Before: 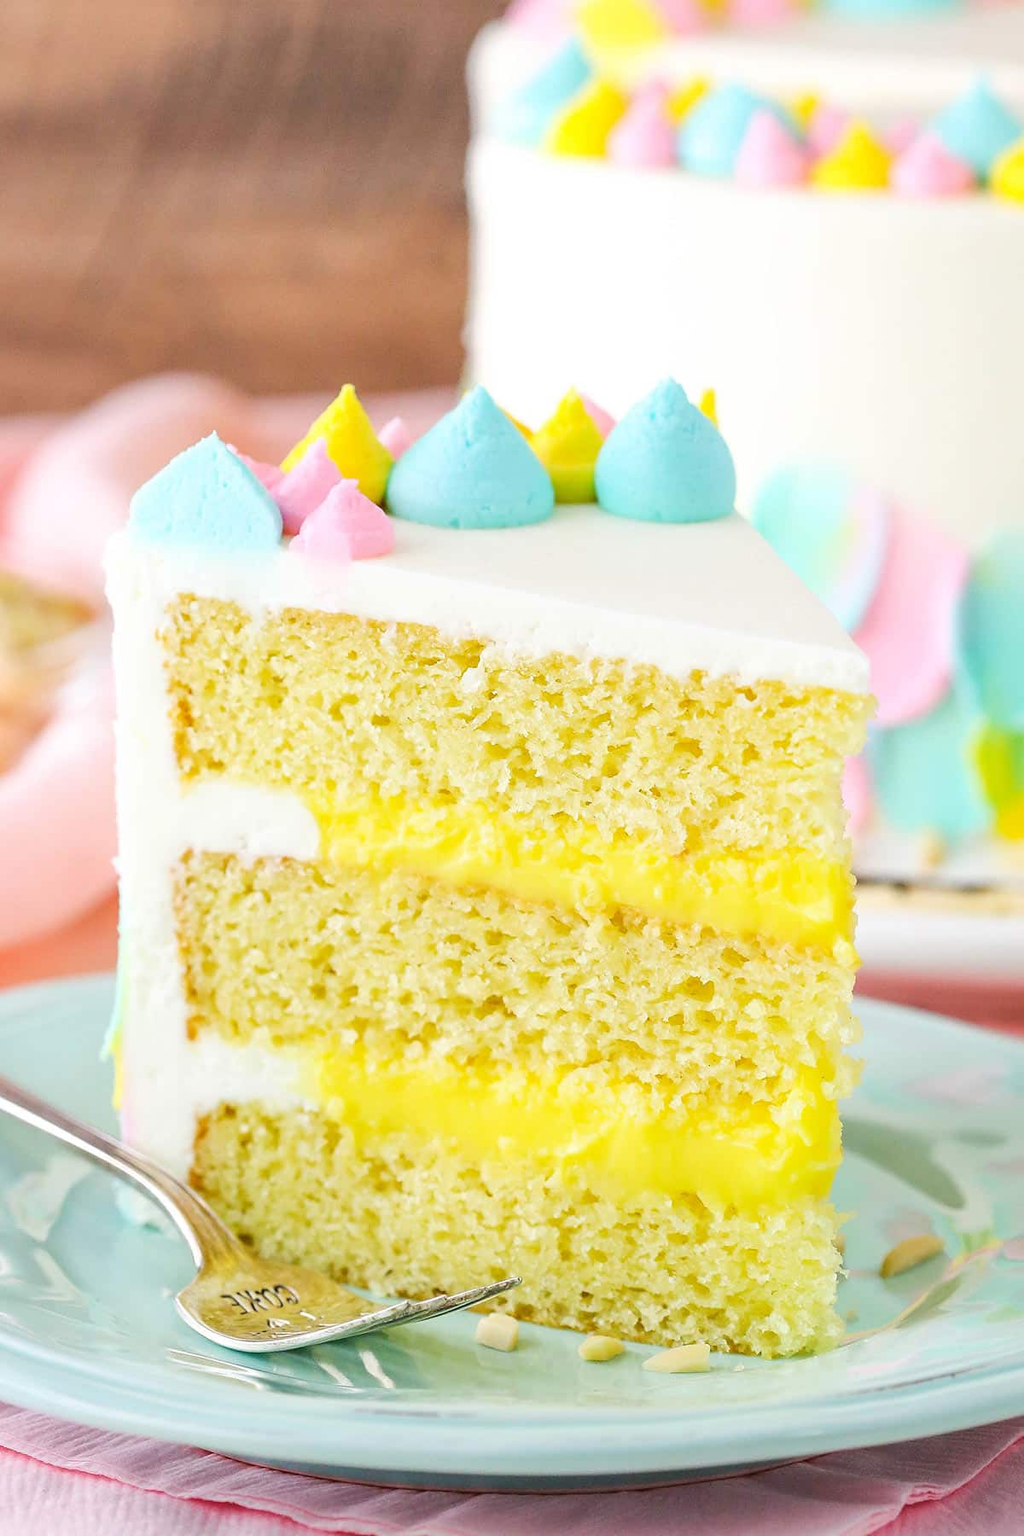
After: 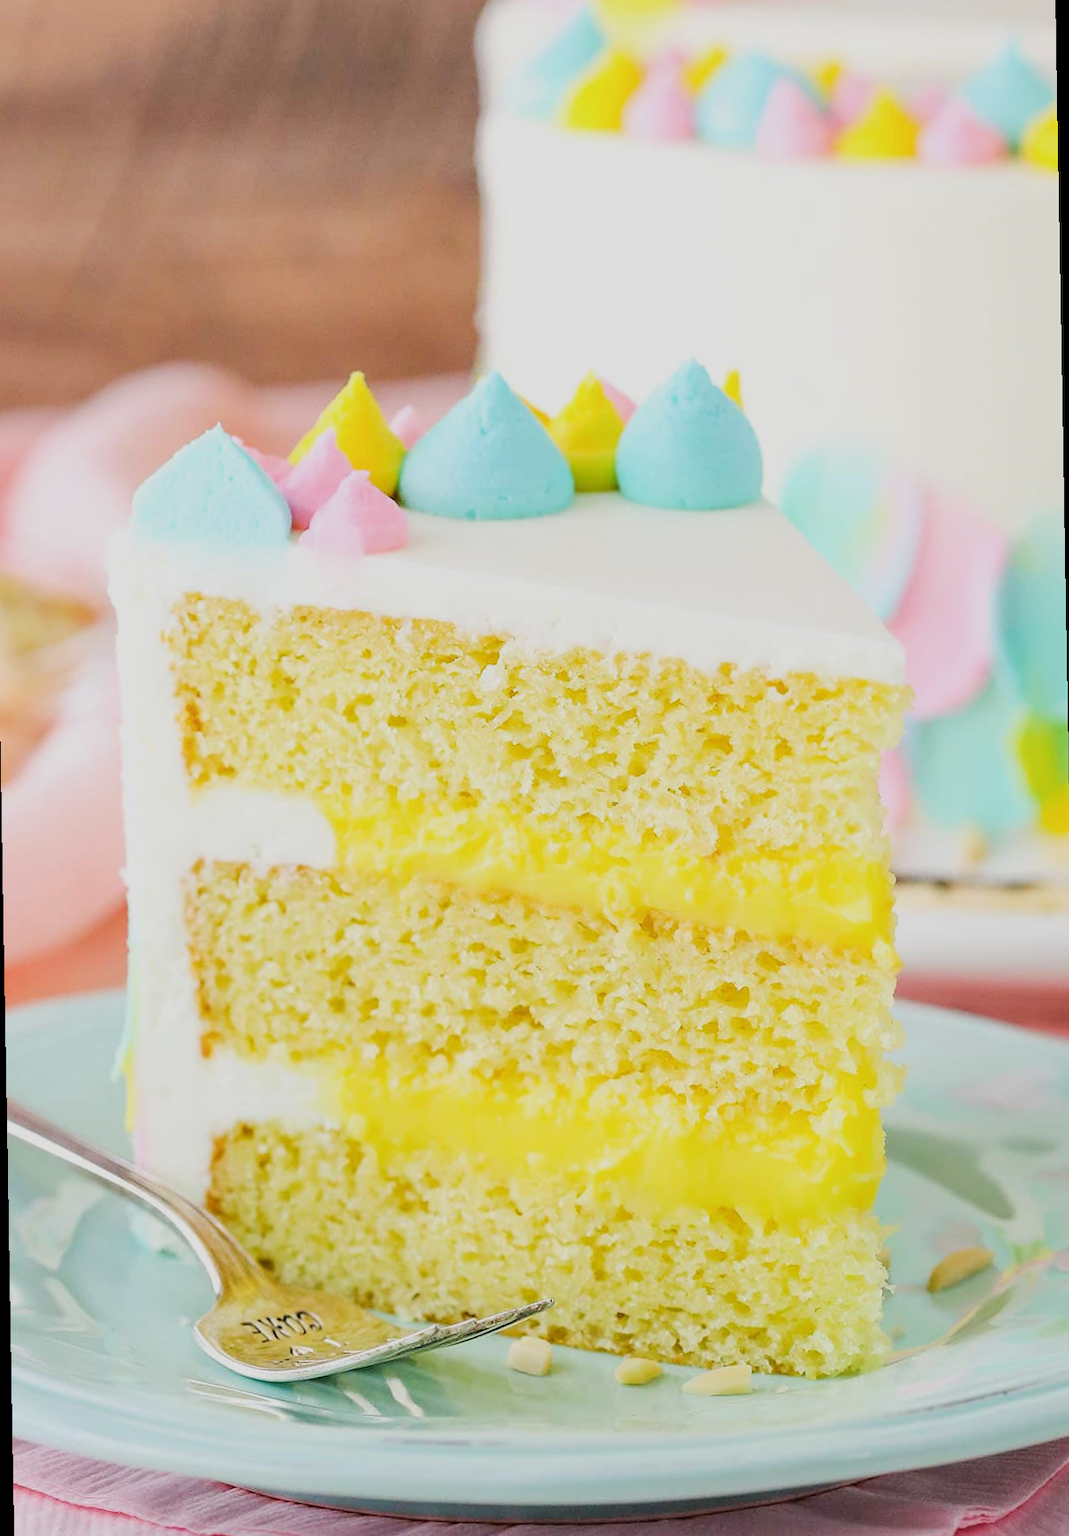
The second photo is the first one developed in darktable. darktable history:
rotate and perspective: rotation -1°, crop left 0.011, crop right 0.989, crop top 0.025, crop bottom 0.975
filmic rgb: white relative exposure 3.8 EV, hardness 4.35
